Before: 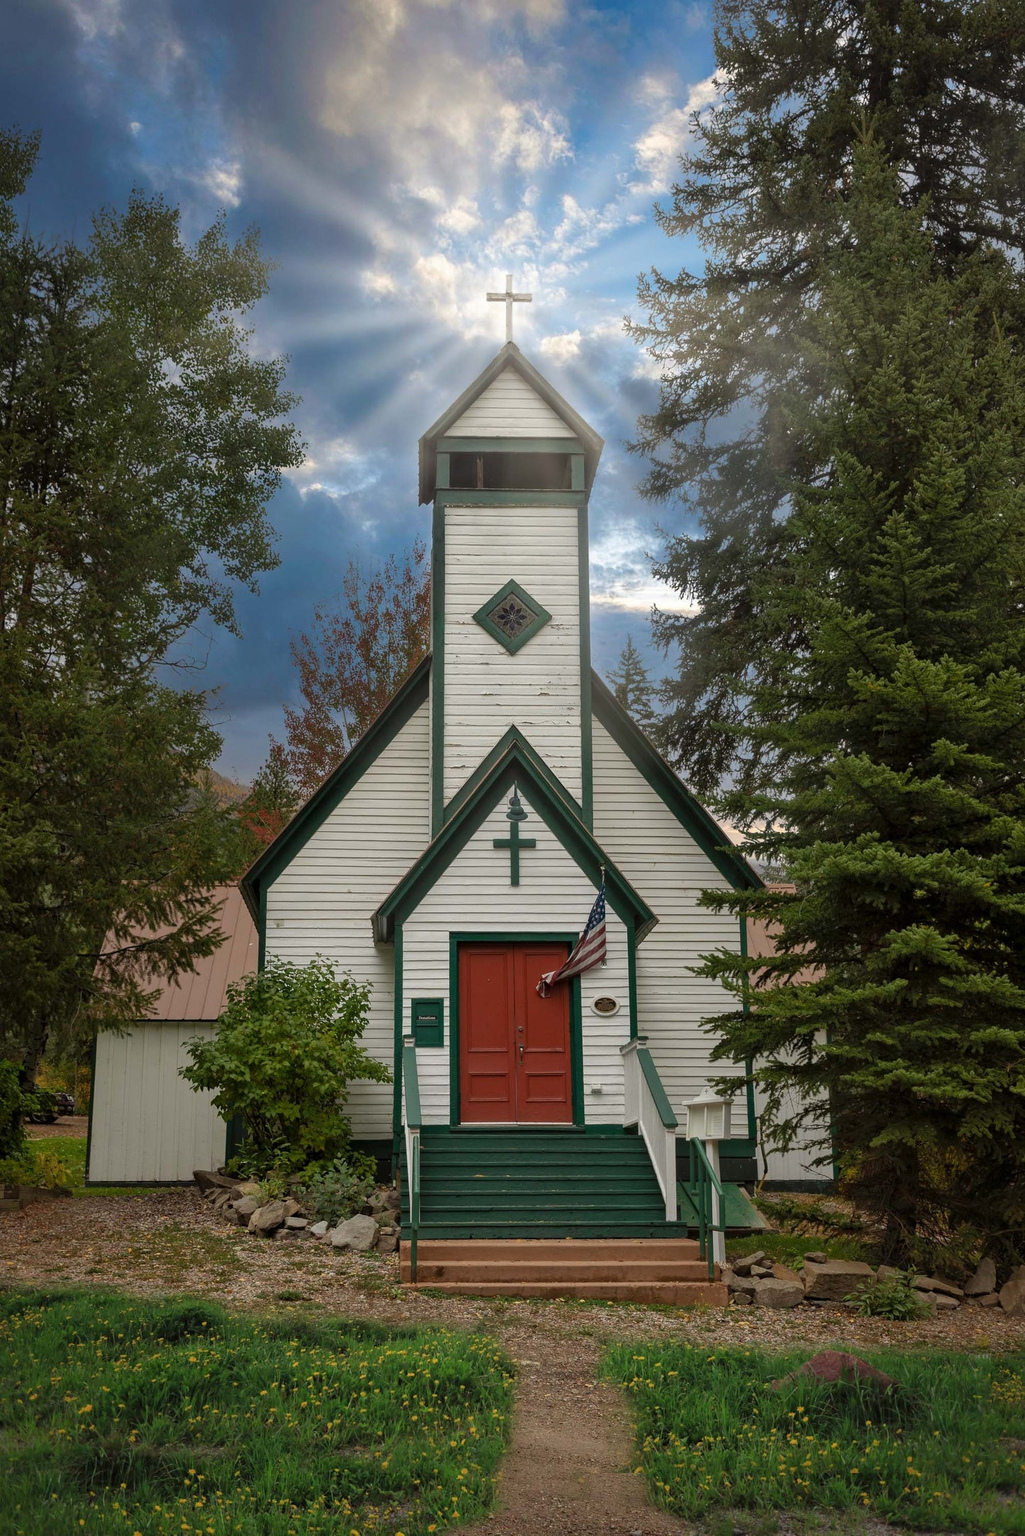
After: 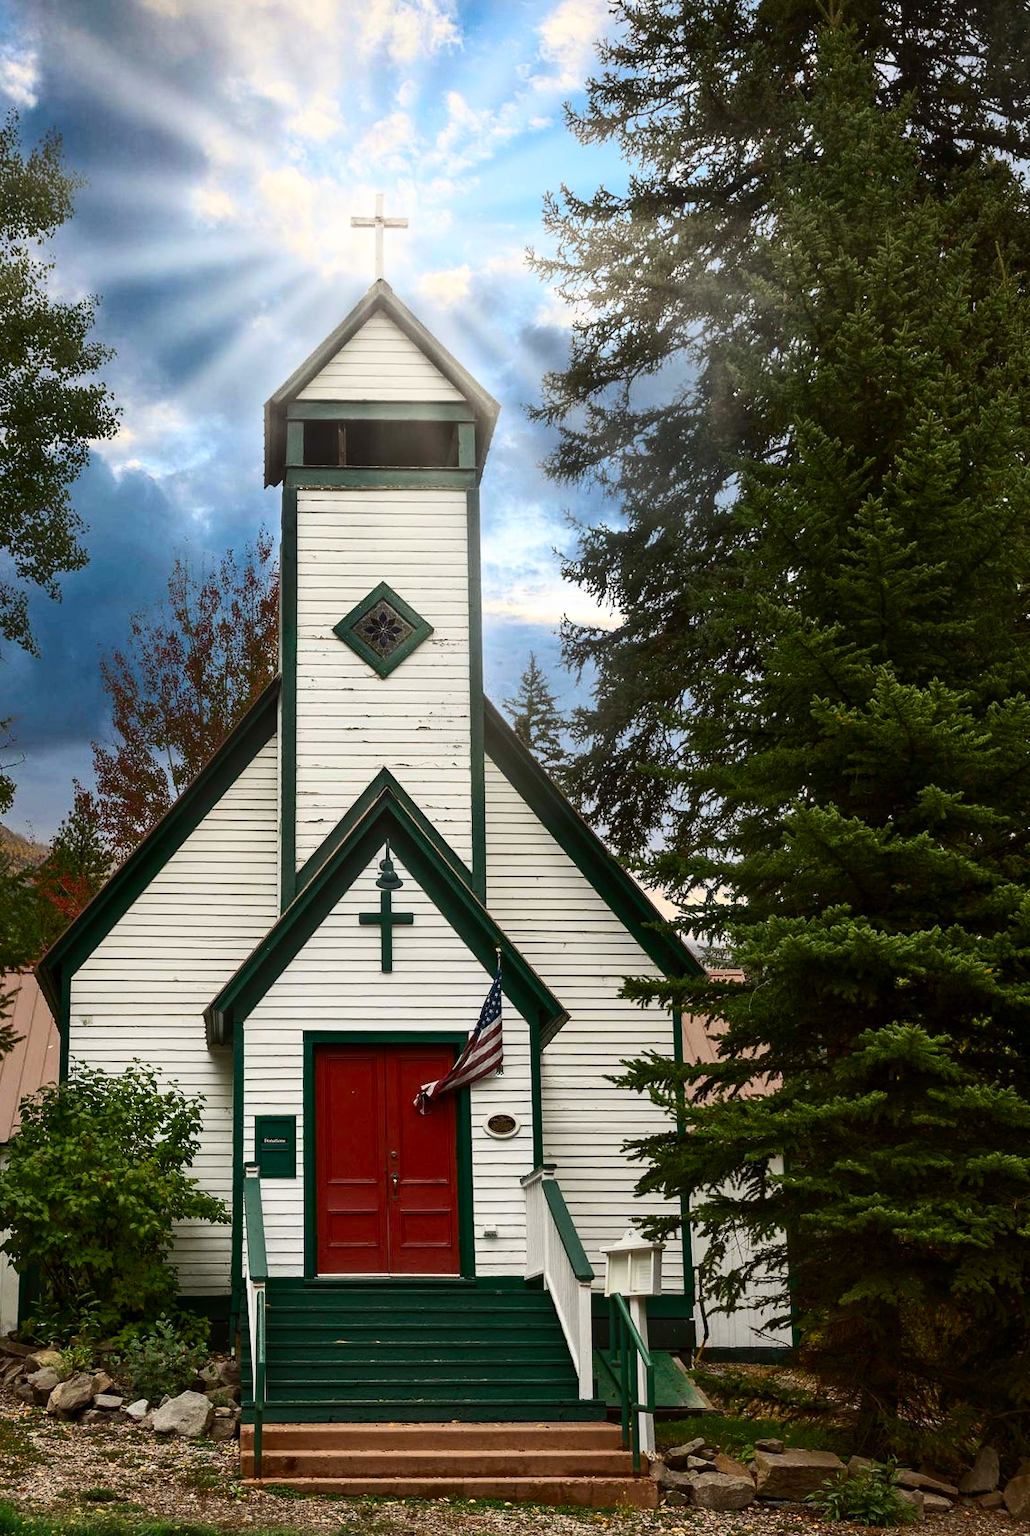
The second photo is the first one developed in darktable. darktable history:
crop and rotate: left 20.688%, top 8.011%, right 0.33%, bottom 13.489%
contrast brightness saturation: contrast 0.397, brightness 0.096, saturation 0.214
